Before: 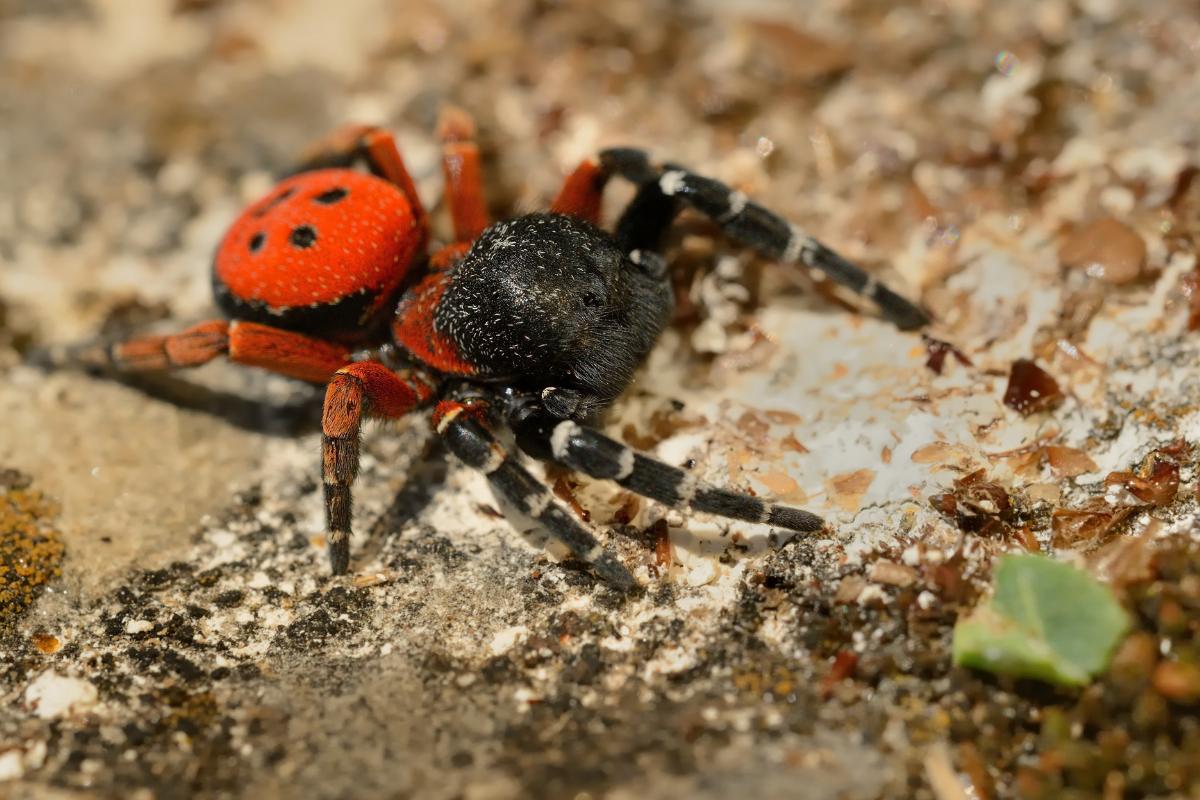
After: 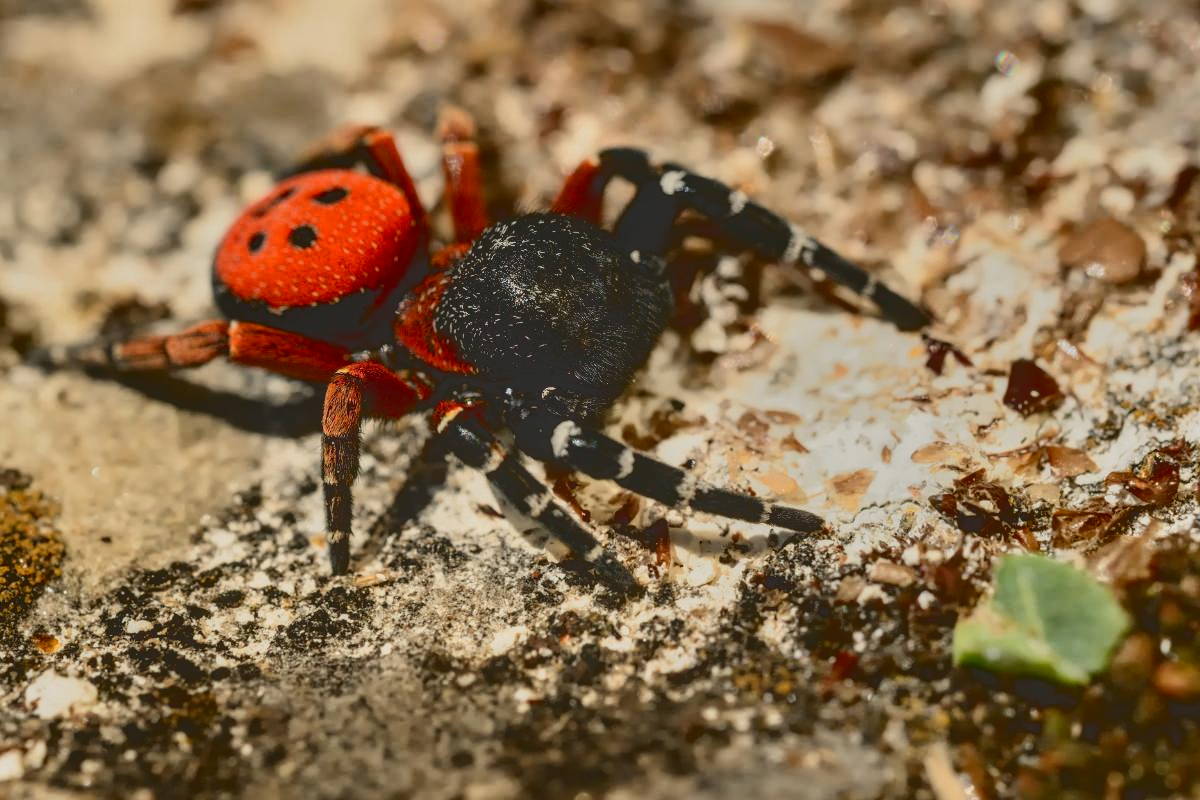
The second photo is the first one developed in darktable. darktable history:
local contrast: detail 150%
tone equalizer: smoothing diameter 24.83%, edges refinement/feathering 13.2, preserve details guided filter
tone curve: curves: ch0 [(0, 0.23) (0.125, 0.207) (0.245, 0.227) (0.736, 0.695) (1, 0.824)], color space Lab, independent channels, preserve colors none
